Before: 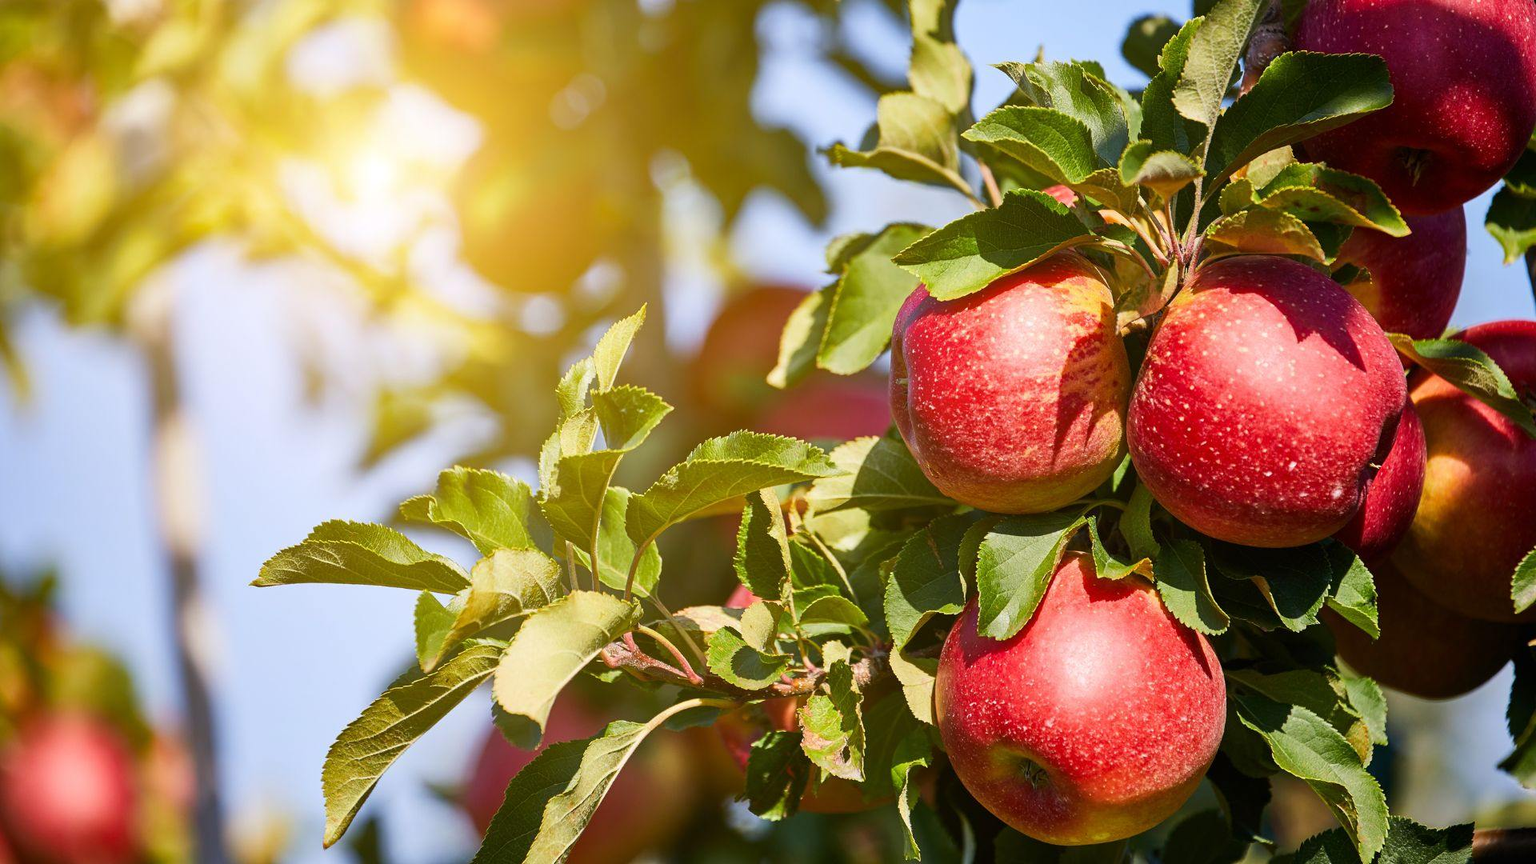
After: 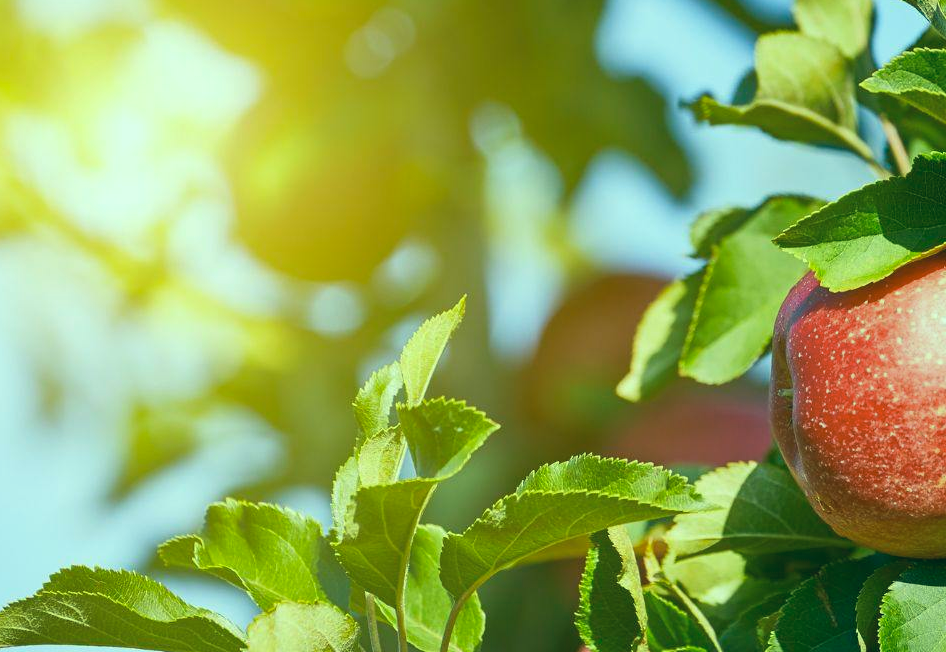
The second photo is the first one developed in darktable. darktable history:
crop: left 17.831%, top 7.823%, right 32.853%, bottom 31.783%
color correction: highlights a* -19.89, highlights b* 9.8, shadows a* -20.21, shadows b* -11.45
